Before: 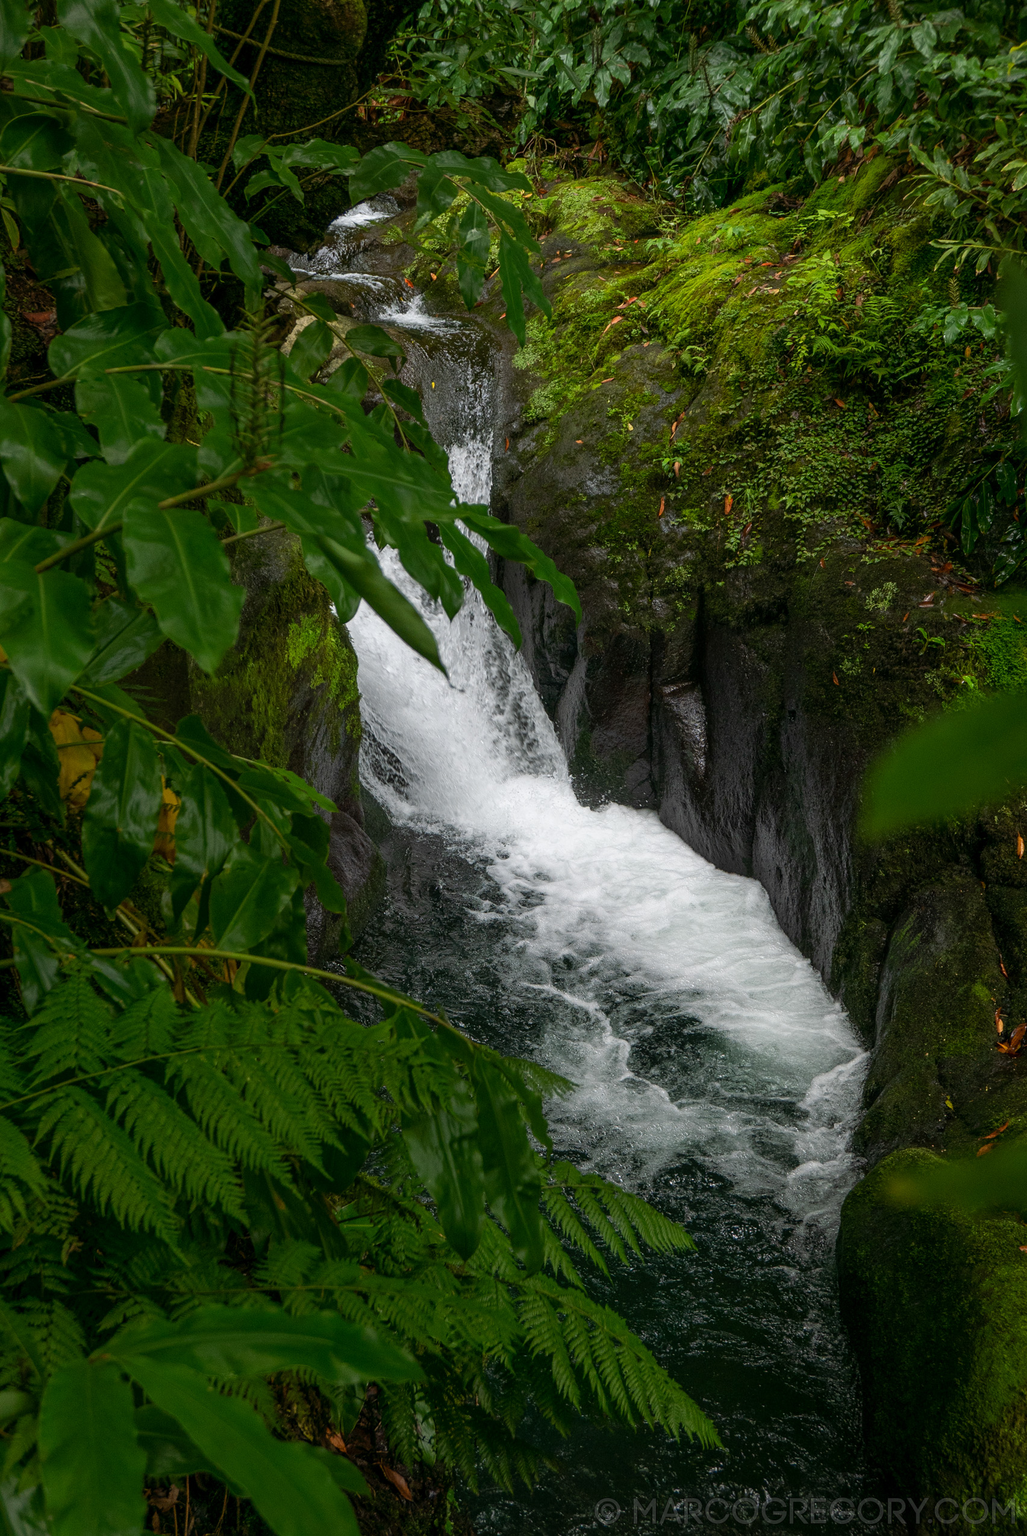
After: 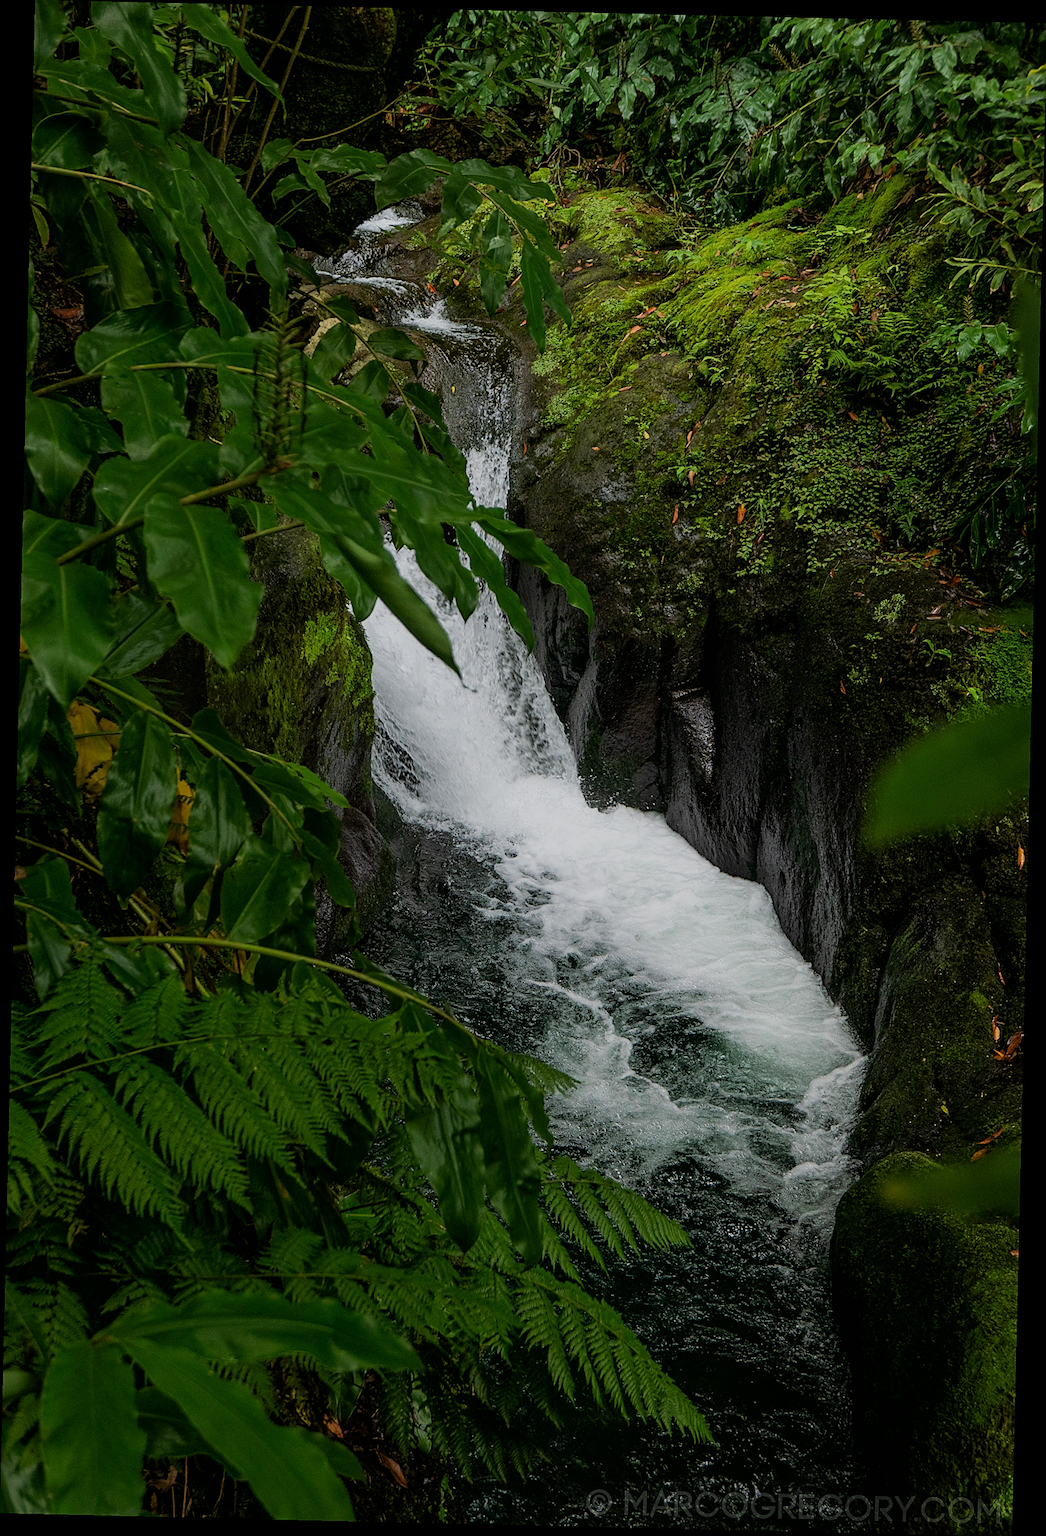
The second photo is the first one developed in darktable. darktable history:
filmic rgb: black relative exposure -7.65 EV, white relative exposure 4.56 EV, hardness 3.61, iterations of high-quality reconstruction 0
crop and rotate: angle -1.34°
sharpen: on, module defaults
velvia: strength 24.78%
